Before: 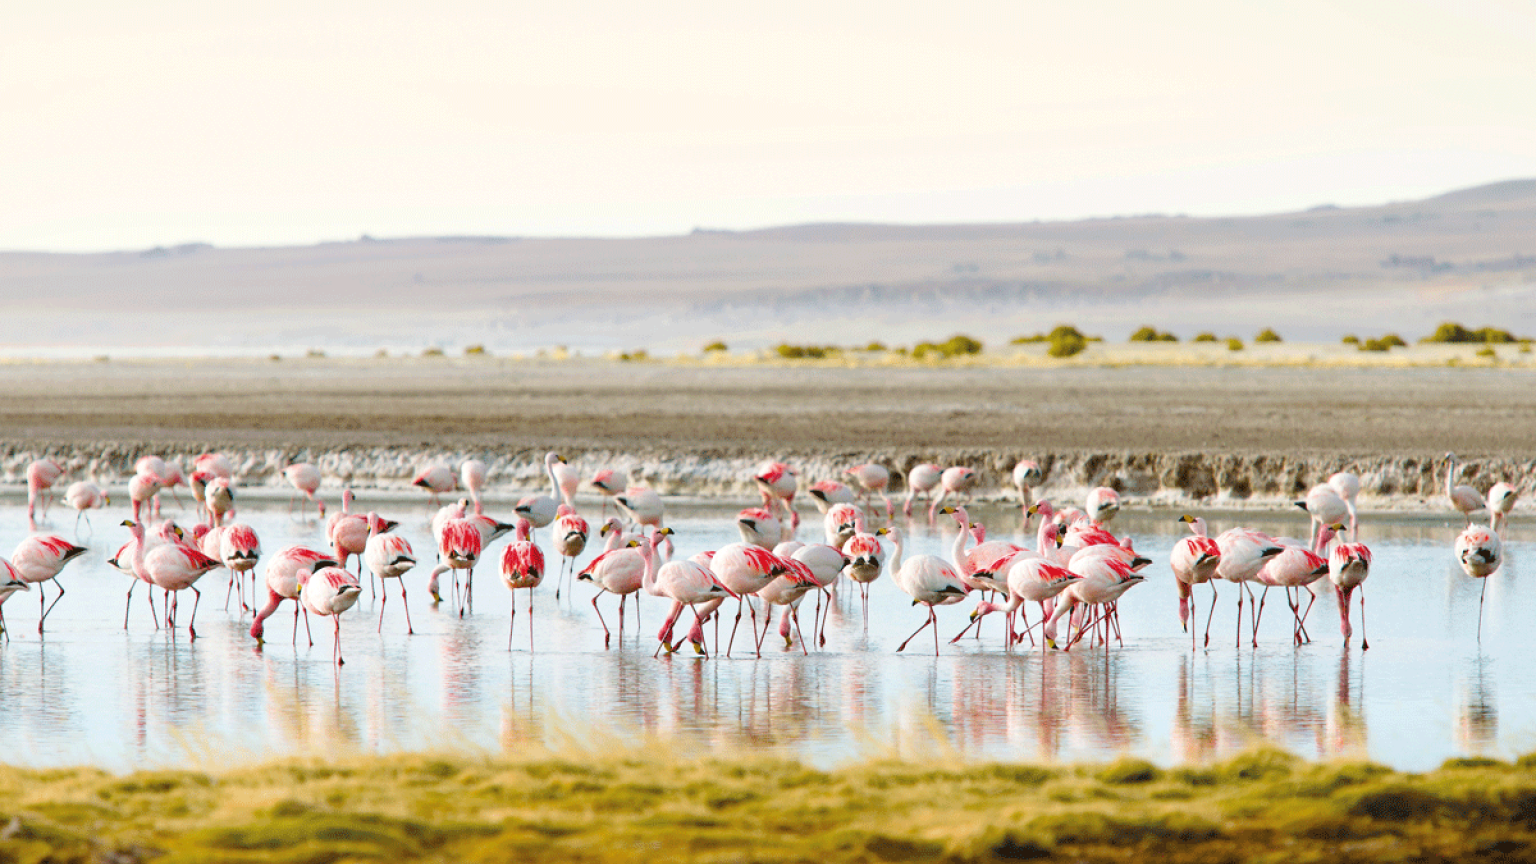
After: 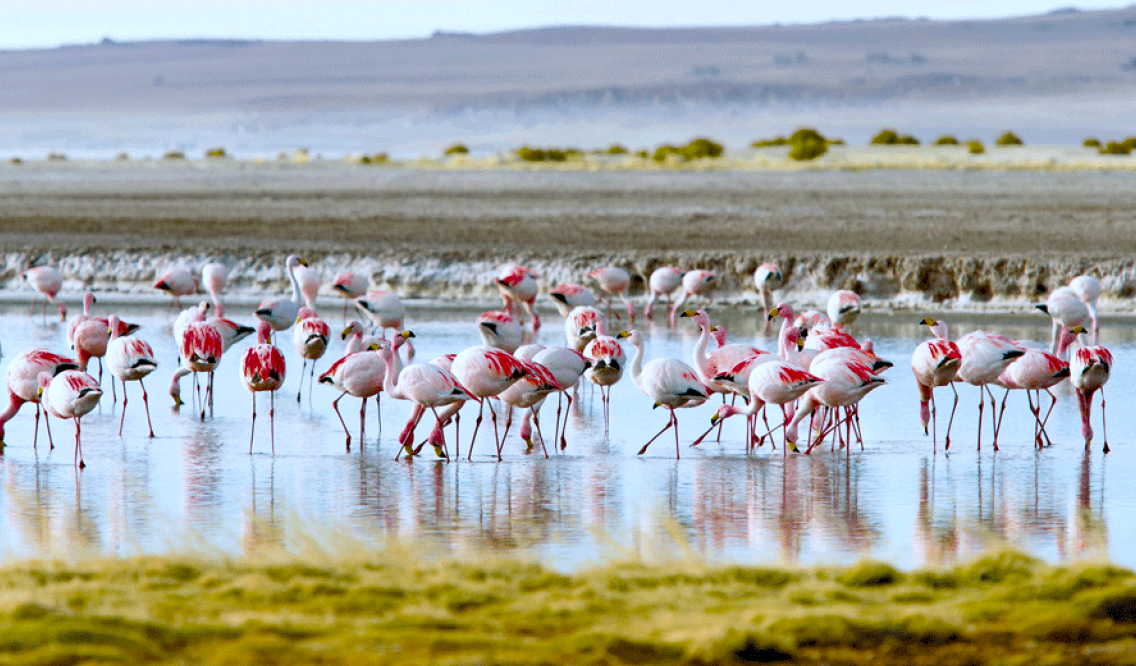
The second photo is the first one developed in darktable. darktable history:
shadows and highlights: white point adjustment 0.05, highlights color adjustment 55.9%, soften with gaussian
white balance: red 0.931, blue 1.11
exposure: black level correction 0.016, exposure -0.009 EV, compensate highlight preservation false
crop: left 16.871%, top 22.857%, right 9.116%
